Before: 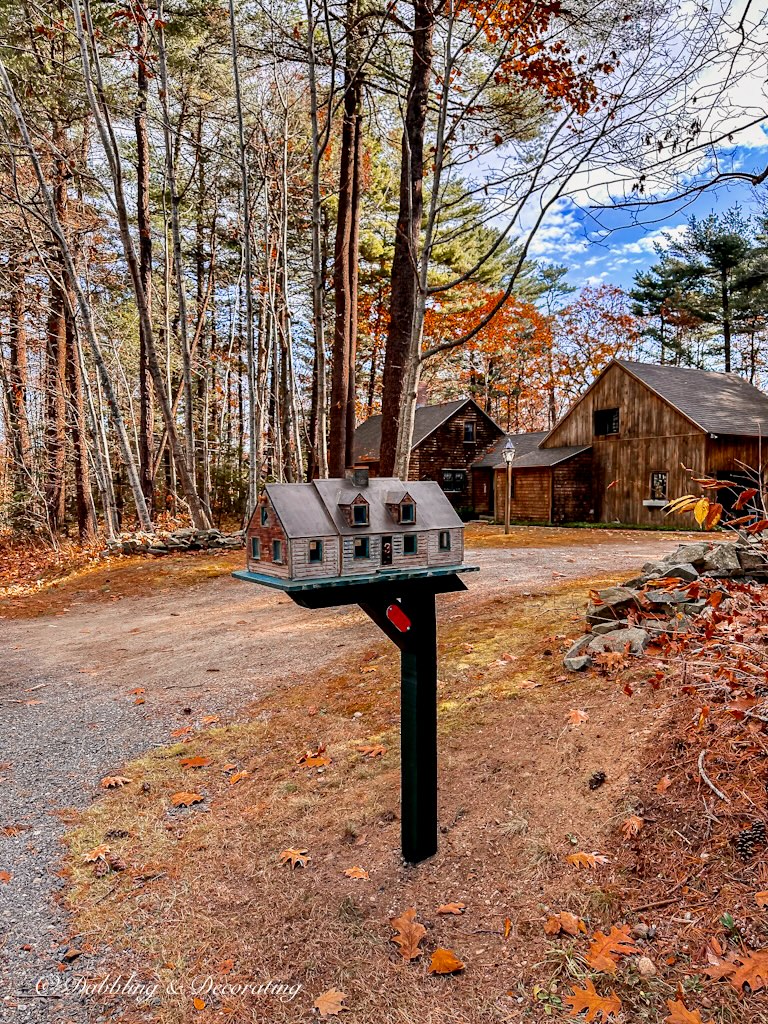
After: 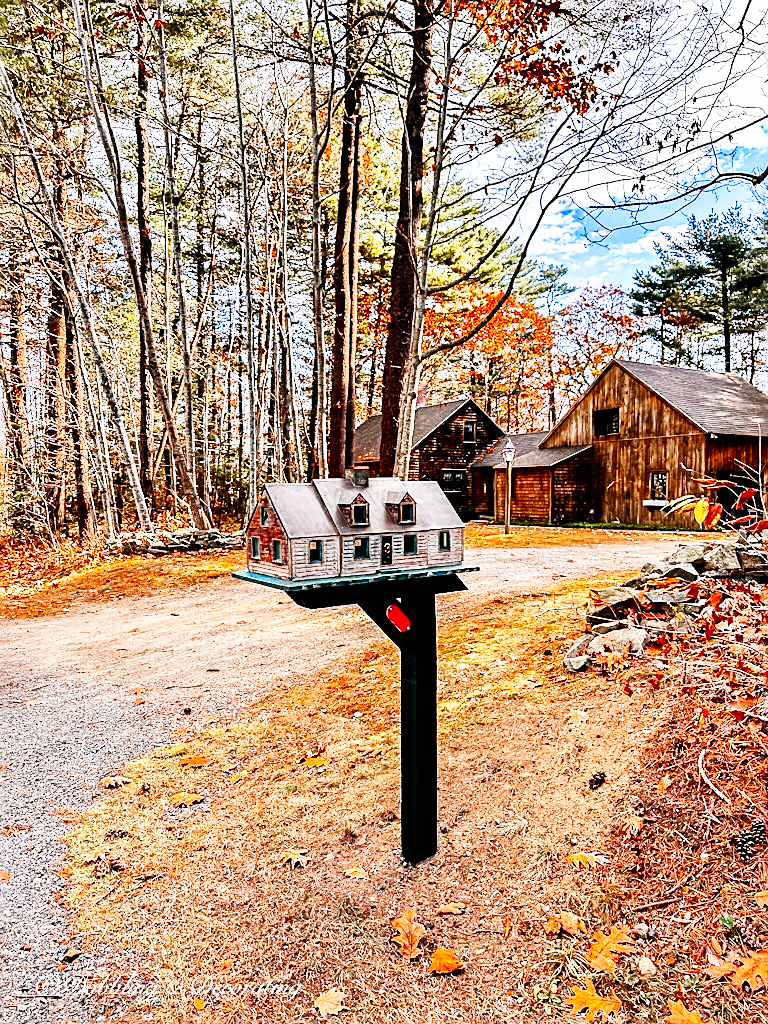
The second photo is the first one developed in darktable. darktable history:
base curve: curves: ch0 [(0, 0) (0.007, 0.004) (0.027, 0.03) (0.046, 0.07) (0.207, 0.54) (0.442, 0.872) (0.673, 0.972) (1, 1)], preserve colors none
sharpen: on, module defaults
